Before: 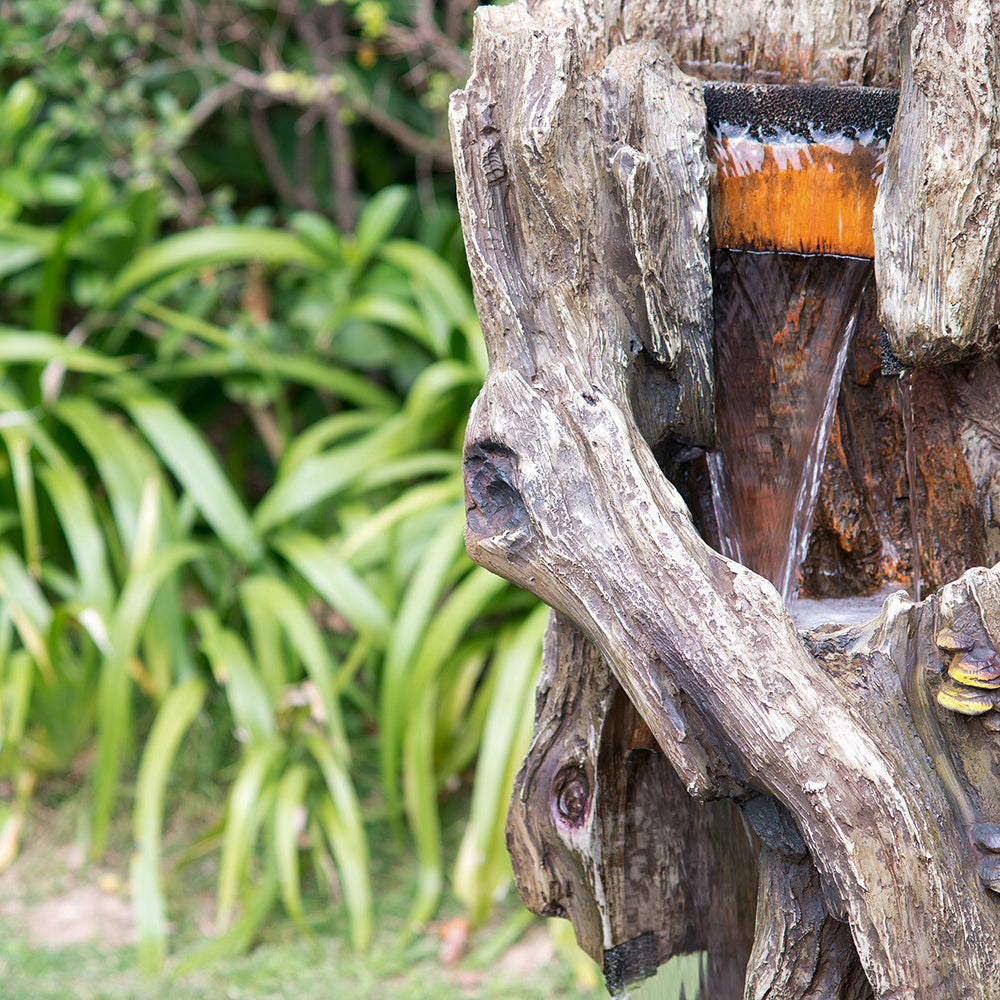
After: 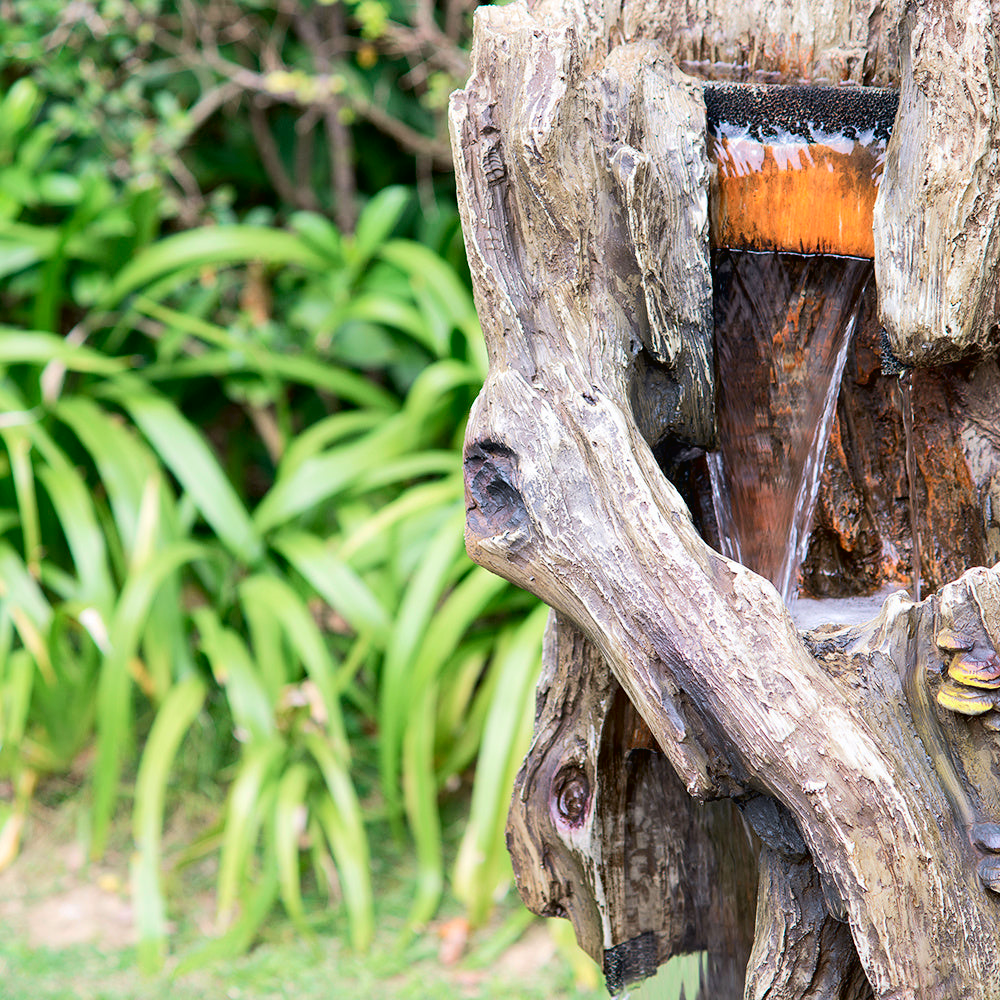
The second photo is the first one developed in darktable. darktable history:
tone curve: curves: ch0 [(0, 0.013) (0.054, 0.018) (0.205, 0.191) (0.289, 0.292) (0.39, 0.424) (0.493, 0.551) (0.666, 0.743) (0.795, 0.841) (1, 0.998)]; ch1 [(0, 0) (0.385, 0.343) (0.439, 0.415) (0.494, 0.495) (0.501, 0.501) (0.51, 0.509) (0.548, 0.554) (0.586, 0.601) (0.66, 0.687) (0.783, 0.804) (1, 1)]; ch2 [(0, 0) (0.304, 0.31) (0.403, 0.399) (0.441, 0.428) (0.47, 0.469) (0.498, 0.496) (0.524, 0.538) (0.566, 0.579) (0.633, 0.665) (0.7, 0.711) (1, 1)], color space Lab, independent channels, preserve colors none
